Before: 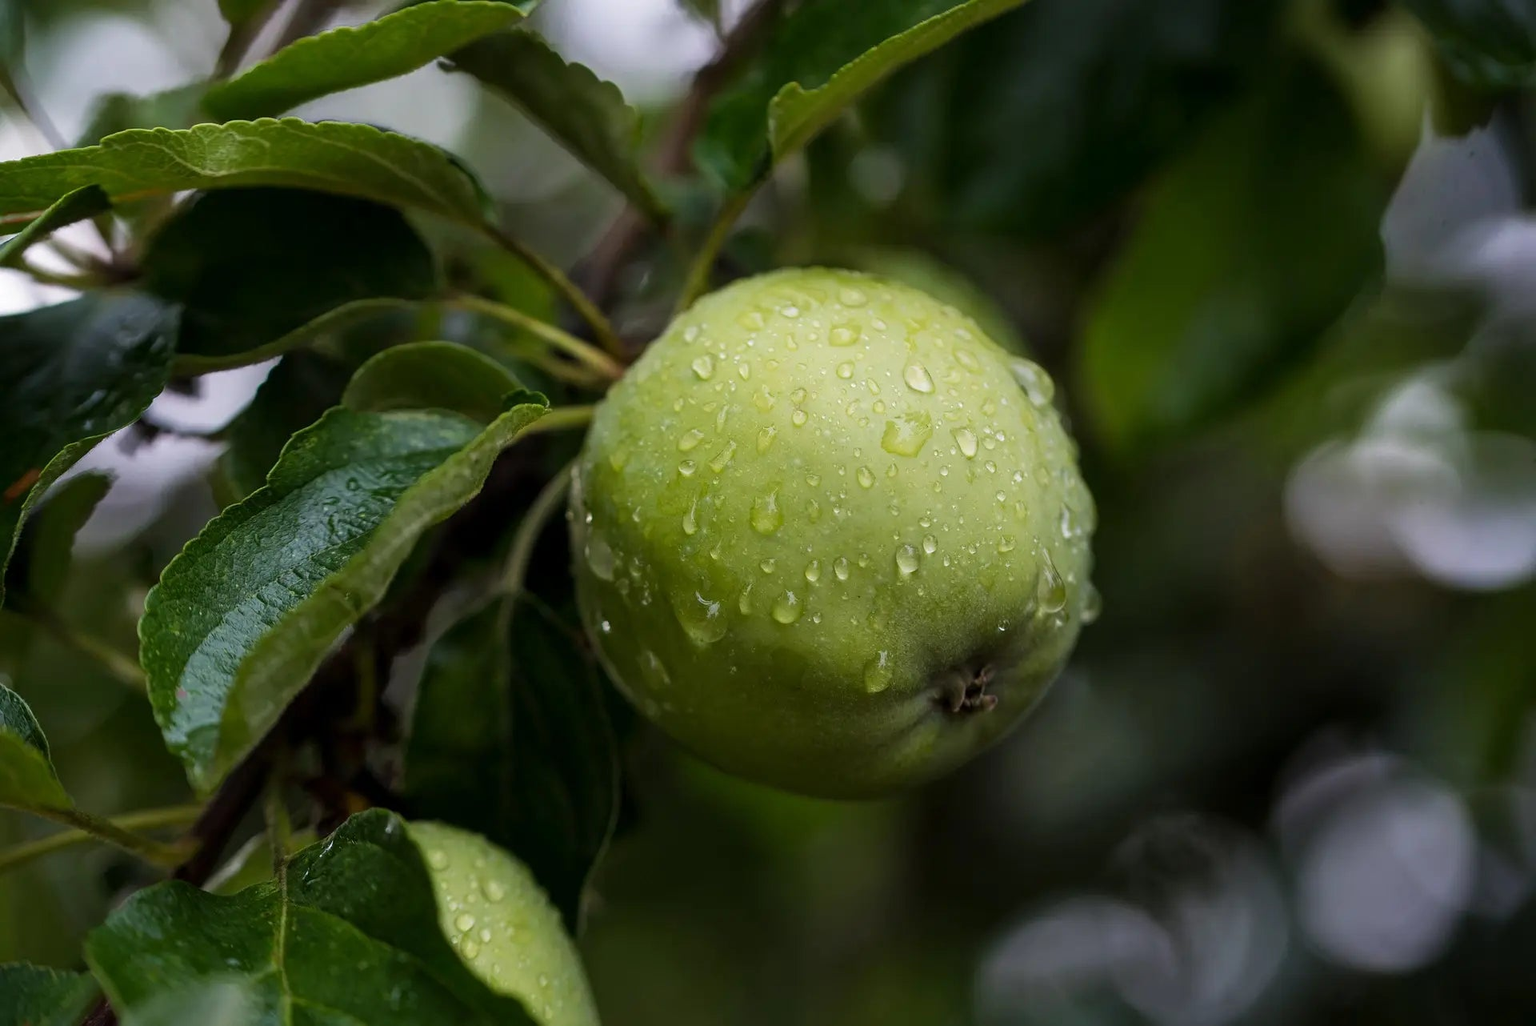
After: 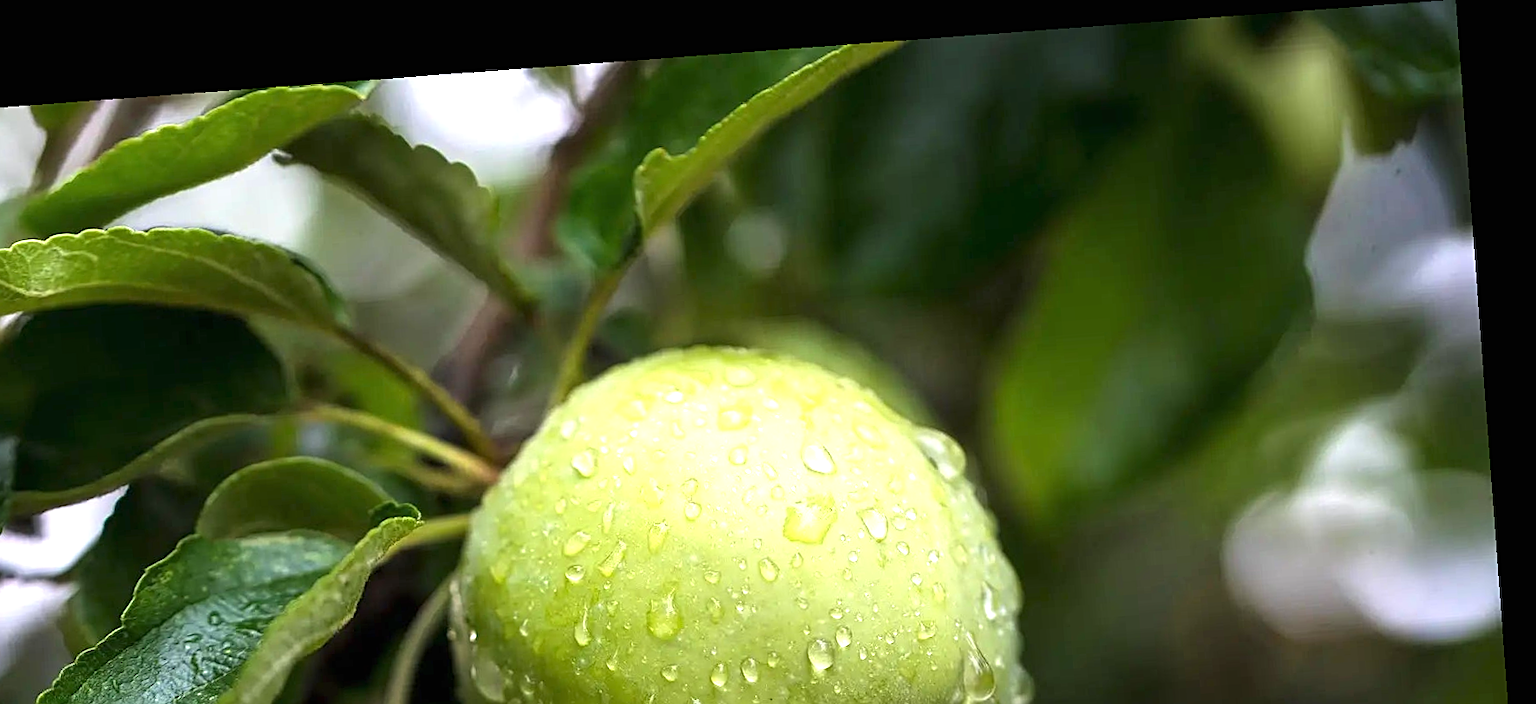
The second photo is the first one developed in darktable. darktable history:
sharpen: on, module defaults
exposure: black level correction 0, exposure 1.2 EV, compensate exposure bias true, compensate highlight preservation false
rotate and perspective: rotation -4.25°, automatic cropping off
crop and rotate: left 11.812%, bottom 42.776%
